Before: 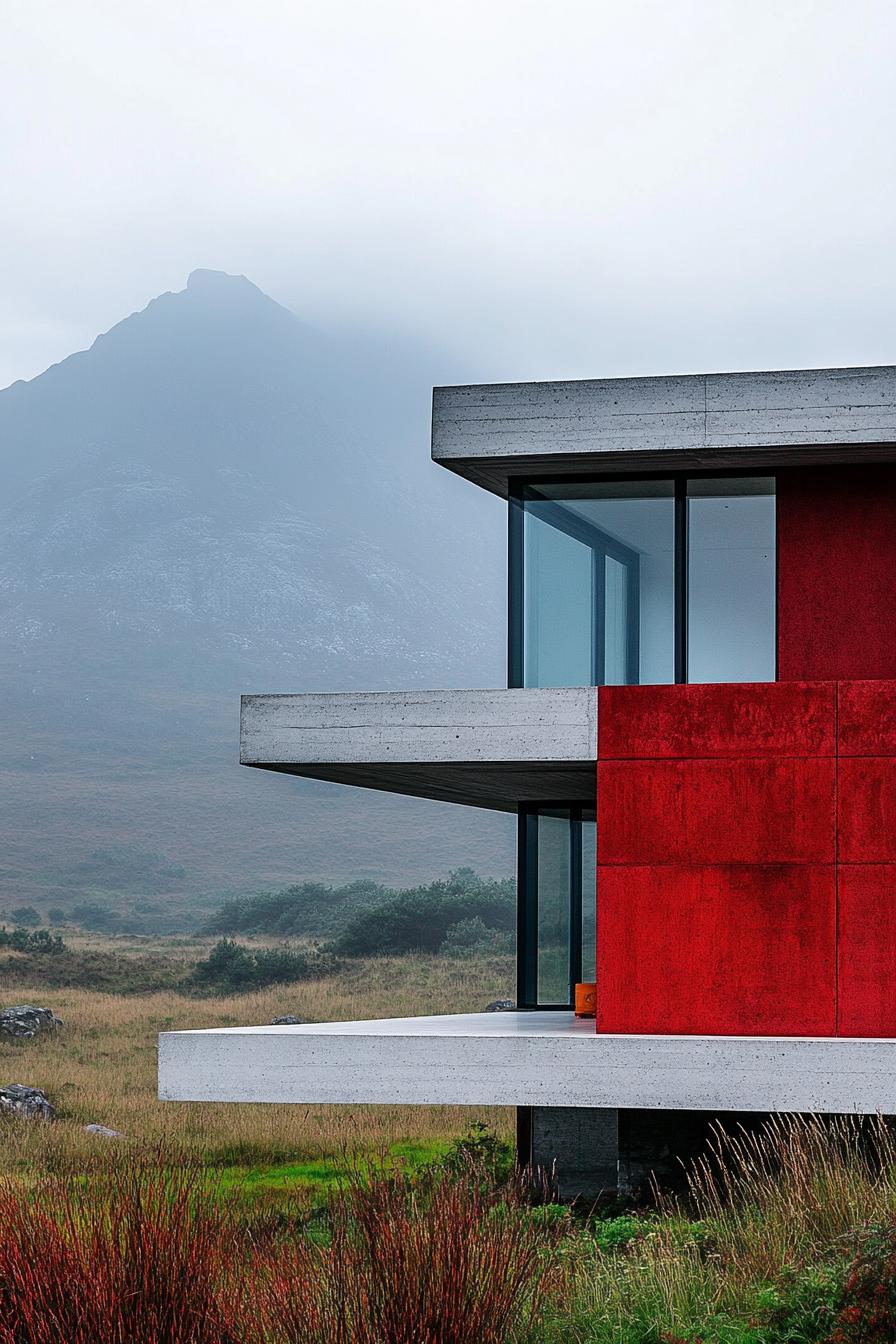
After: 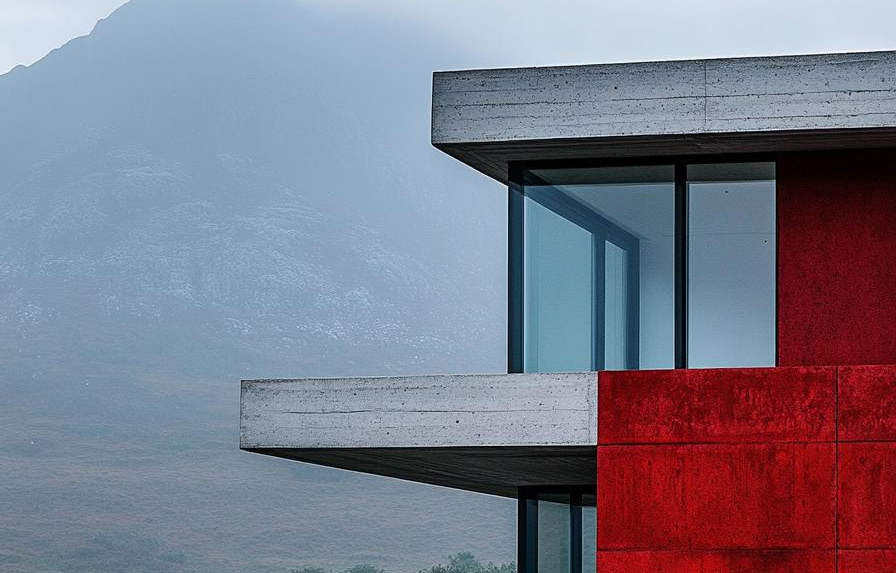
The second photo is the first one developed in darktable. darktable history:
crop and rotate: top 23.488%, bottom 33.821%
